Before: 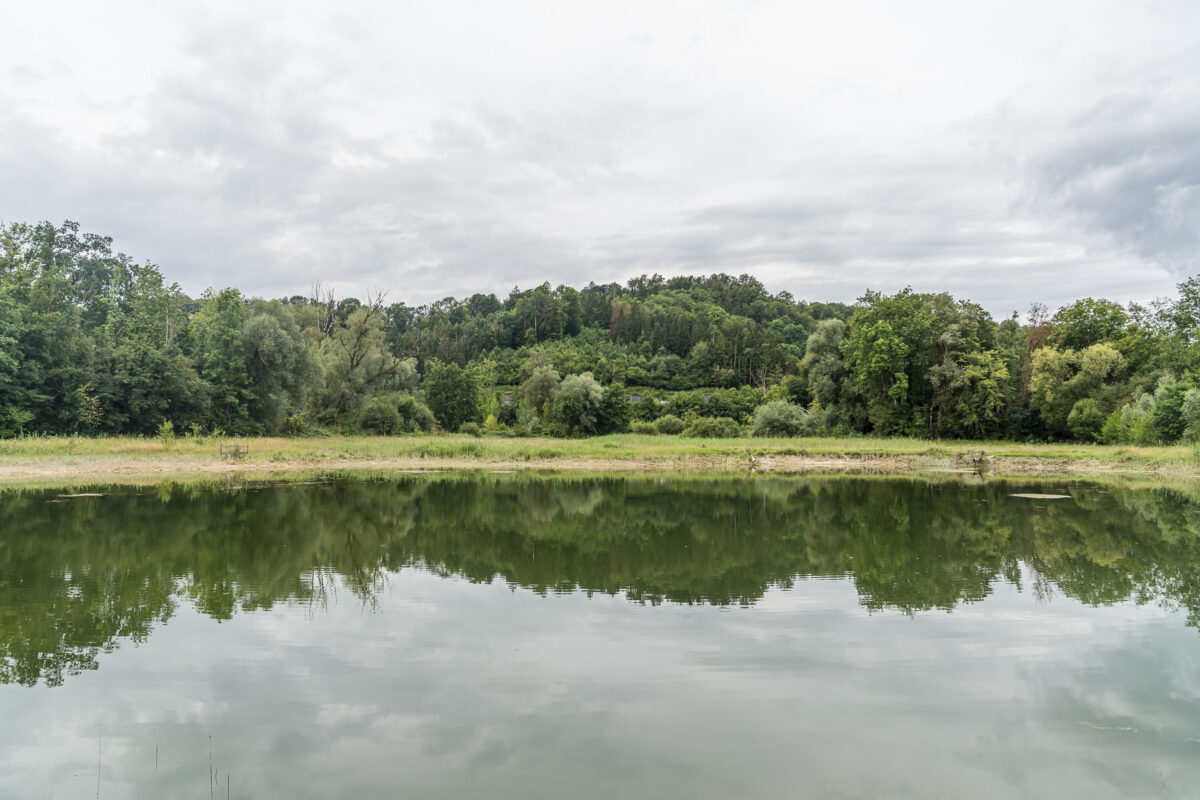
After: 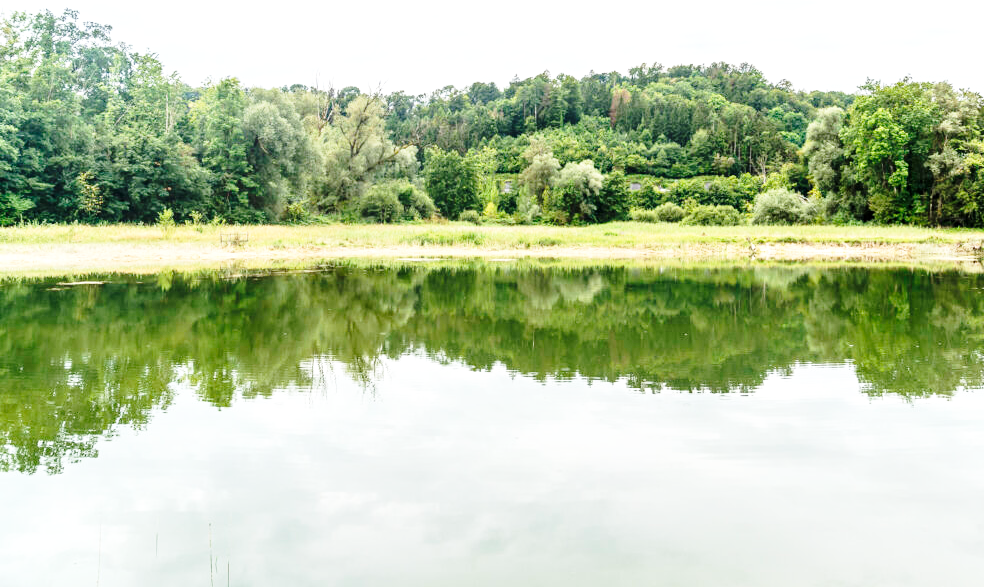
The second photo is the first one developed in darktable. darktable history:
exposure: exposure 0.7 EV, compensate highlight preservation false
crop: top 26.531%, right 17.959%
base curve: curves: ch0 [(0, 0) (0.028, 0.03) (0.121, 0.232) (0.46, 0.748) (0.859, 0.968) (1, 1)], preserve colors none
